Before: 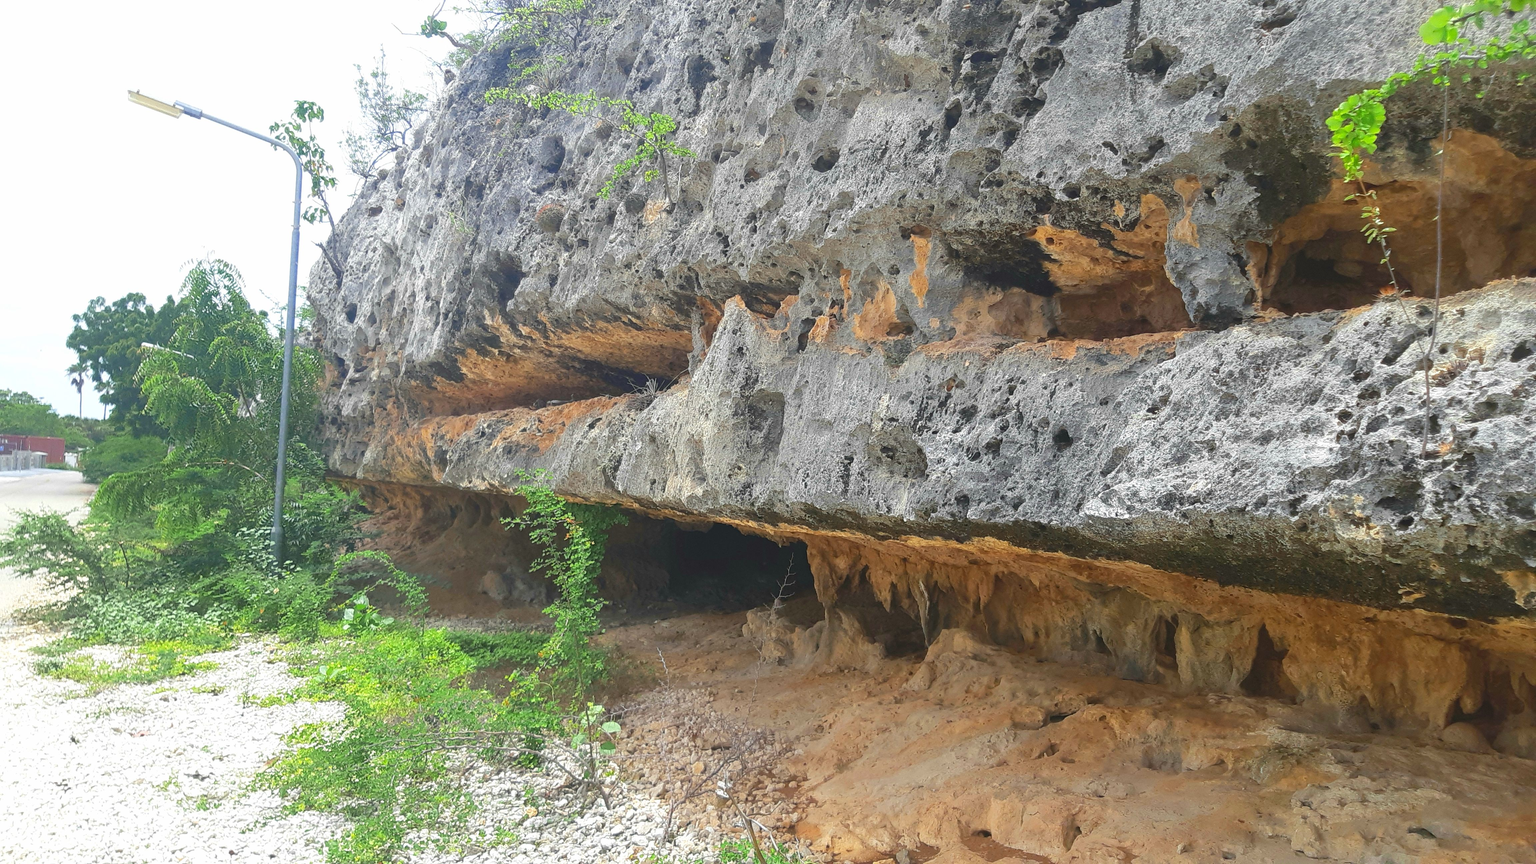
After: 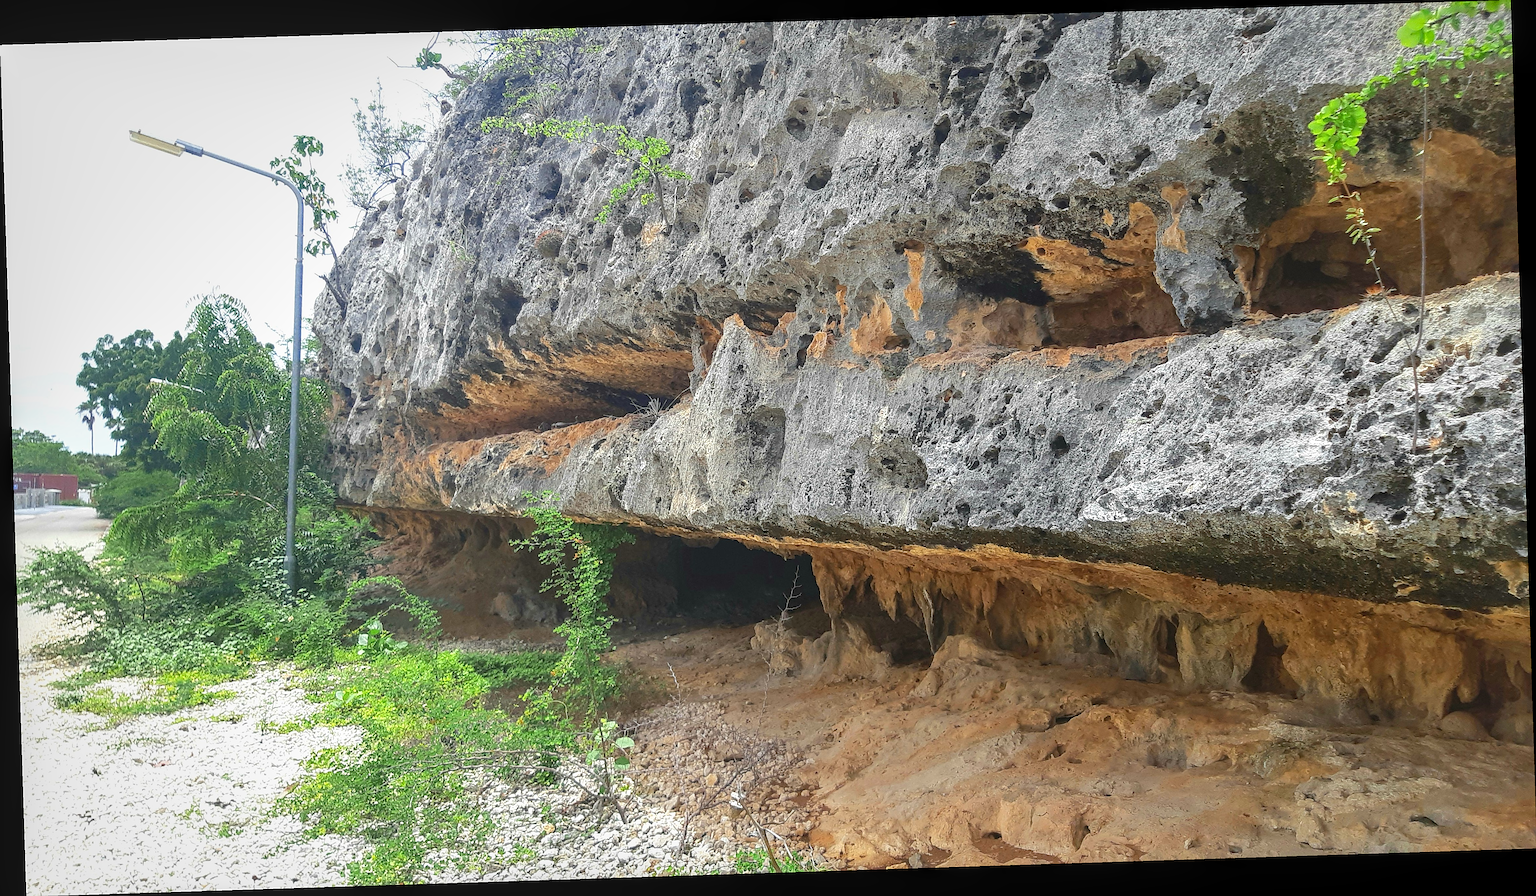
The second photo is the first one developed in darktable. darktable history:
sharpen: on, module defaults
local contrast: on, module defaults
rotate and perspective: rotation -1.77°, lens shift (horizontal) 0.004, automatic cropping off
